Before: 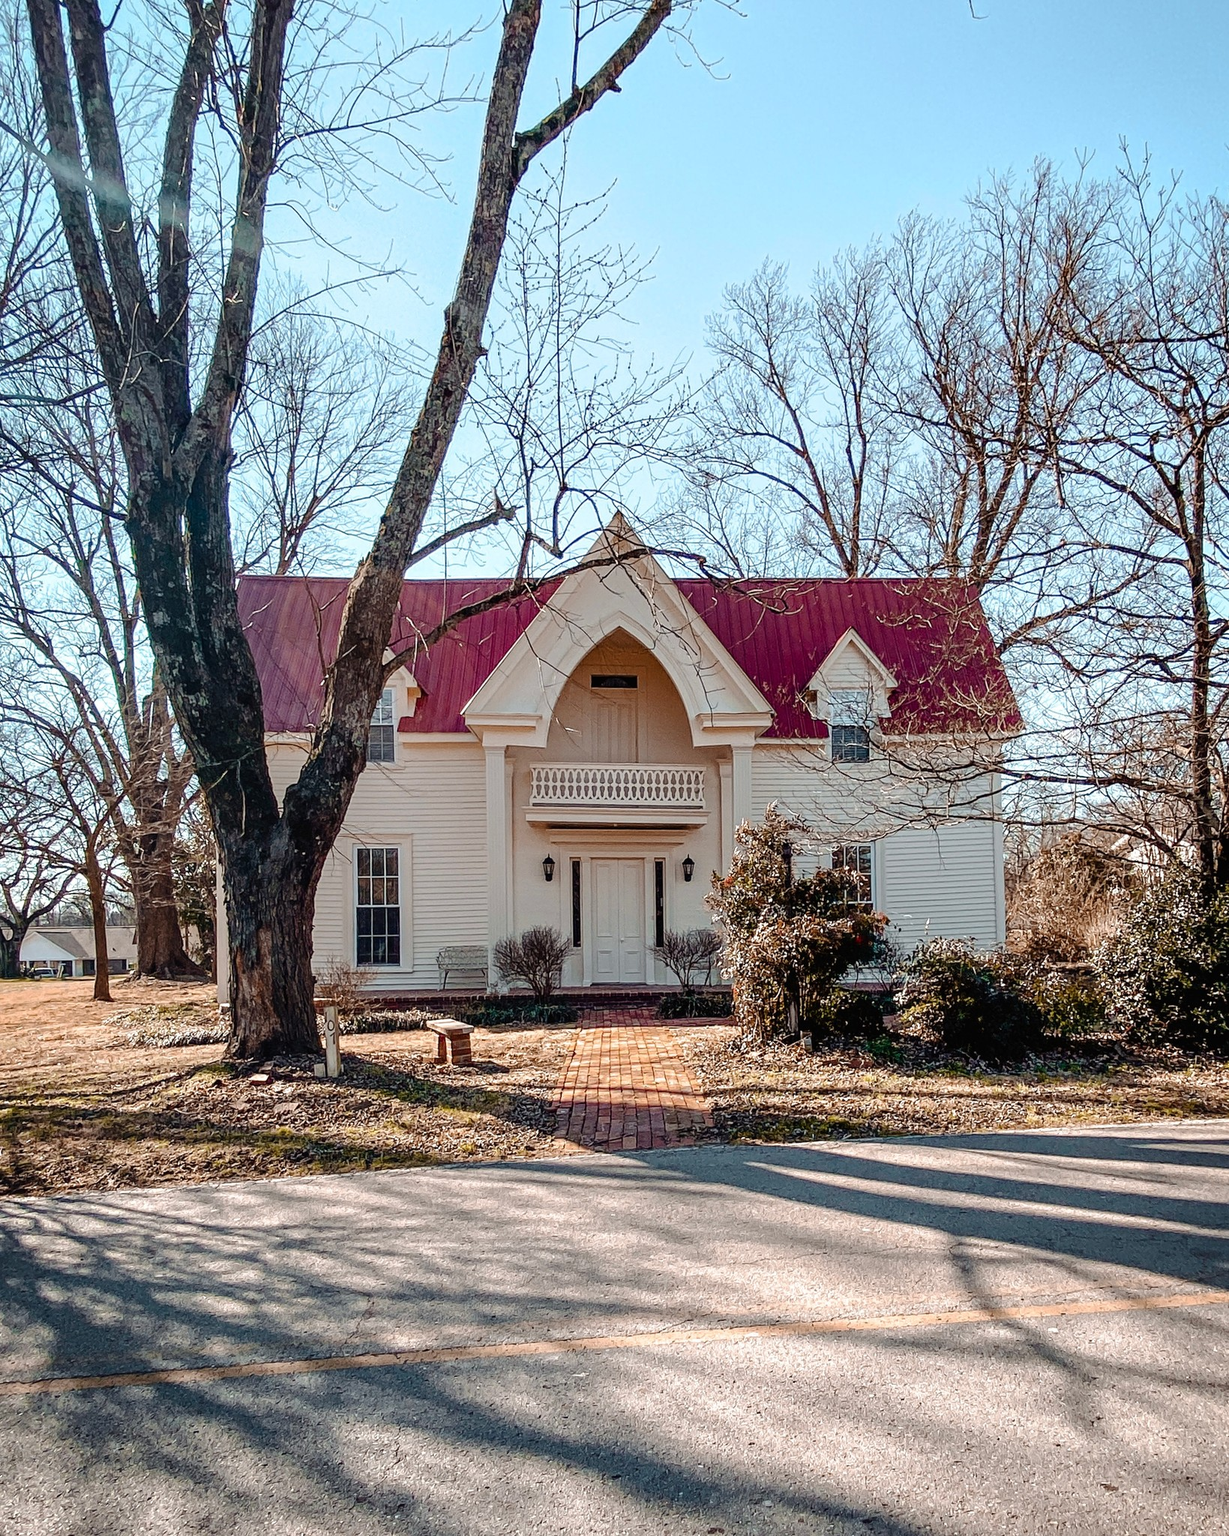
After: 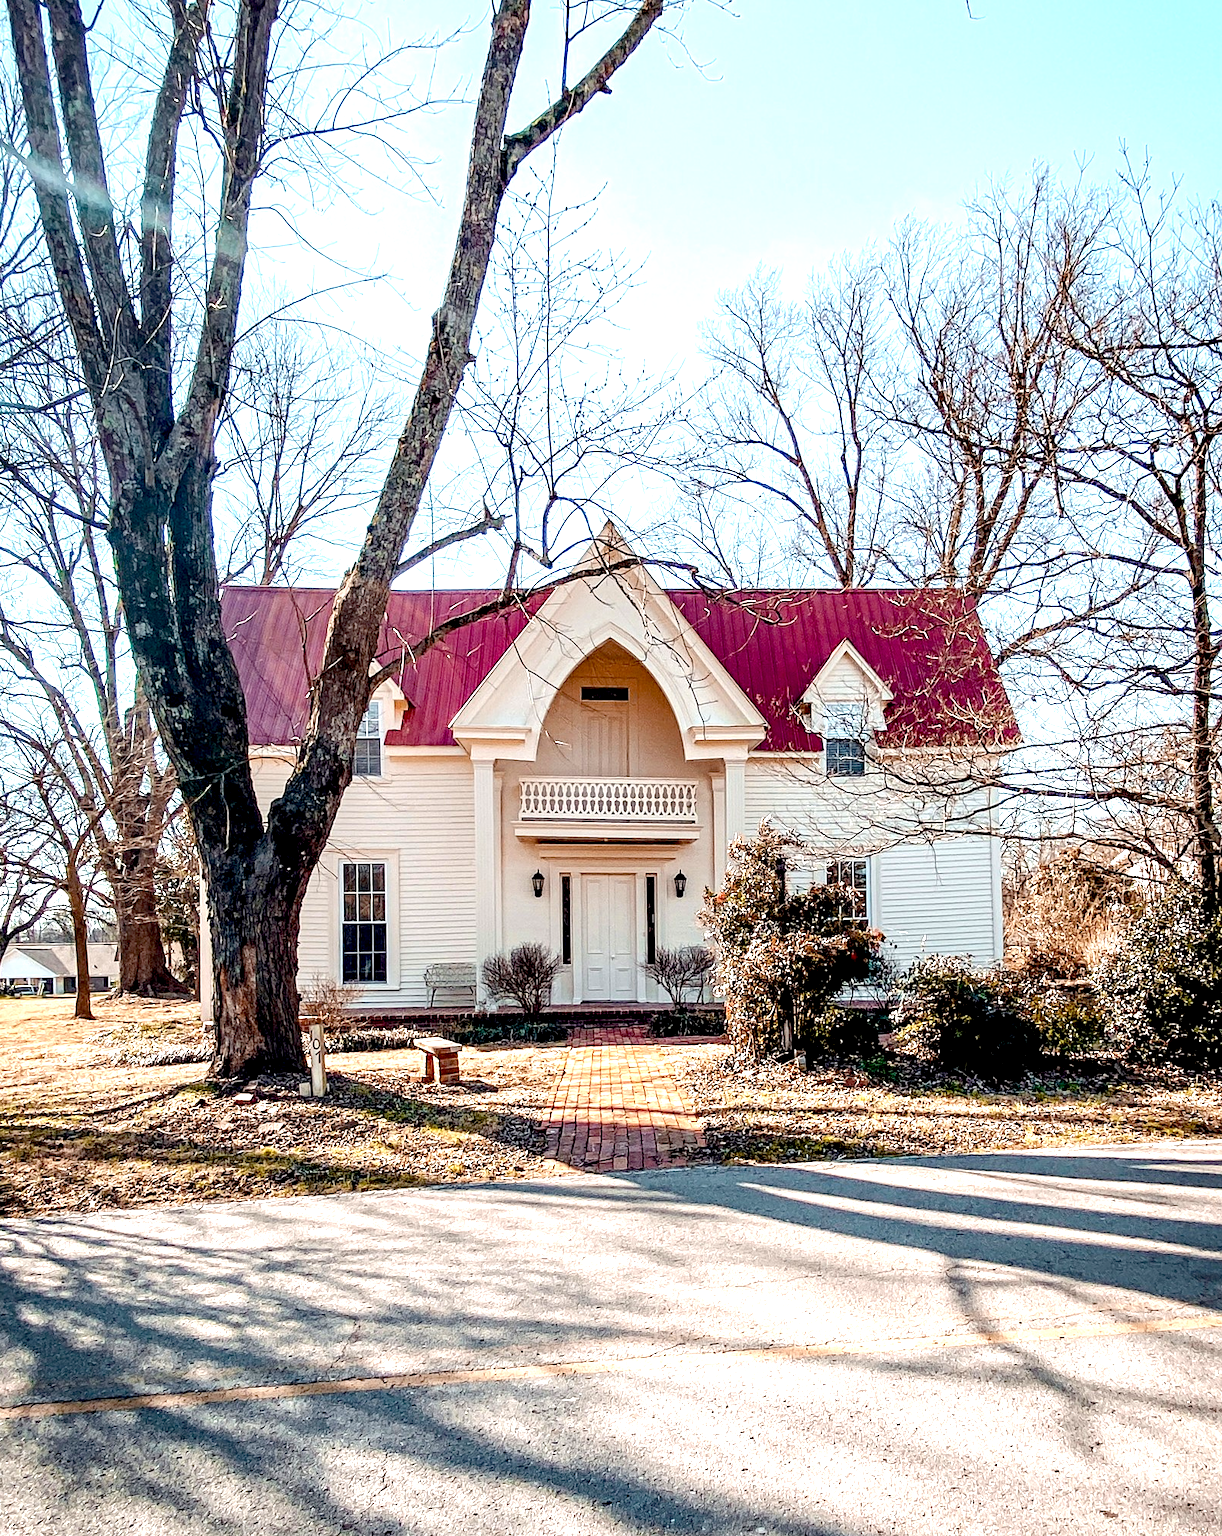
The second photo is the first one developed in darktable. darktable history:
exposure: black level correction 0.008, exposure 0.98 EV, compensate exposure bias true, compensate highlight preservation false
crop and rotate: left 1.685%, right 0.628%, bottom 1.723%
